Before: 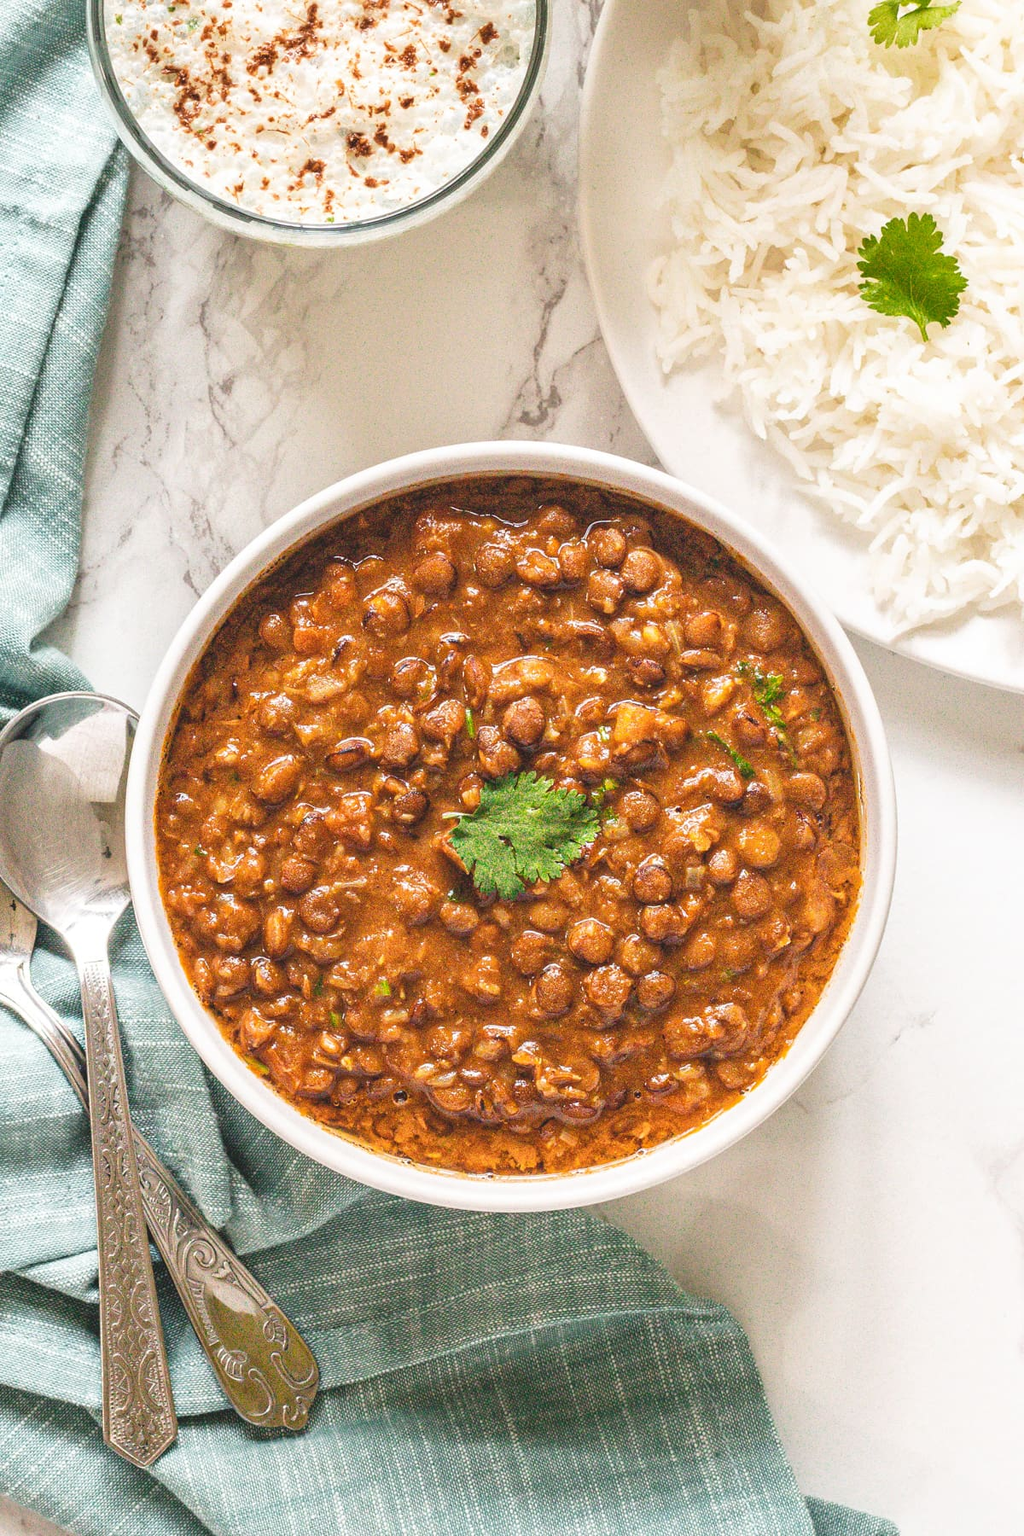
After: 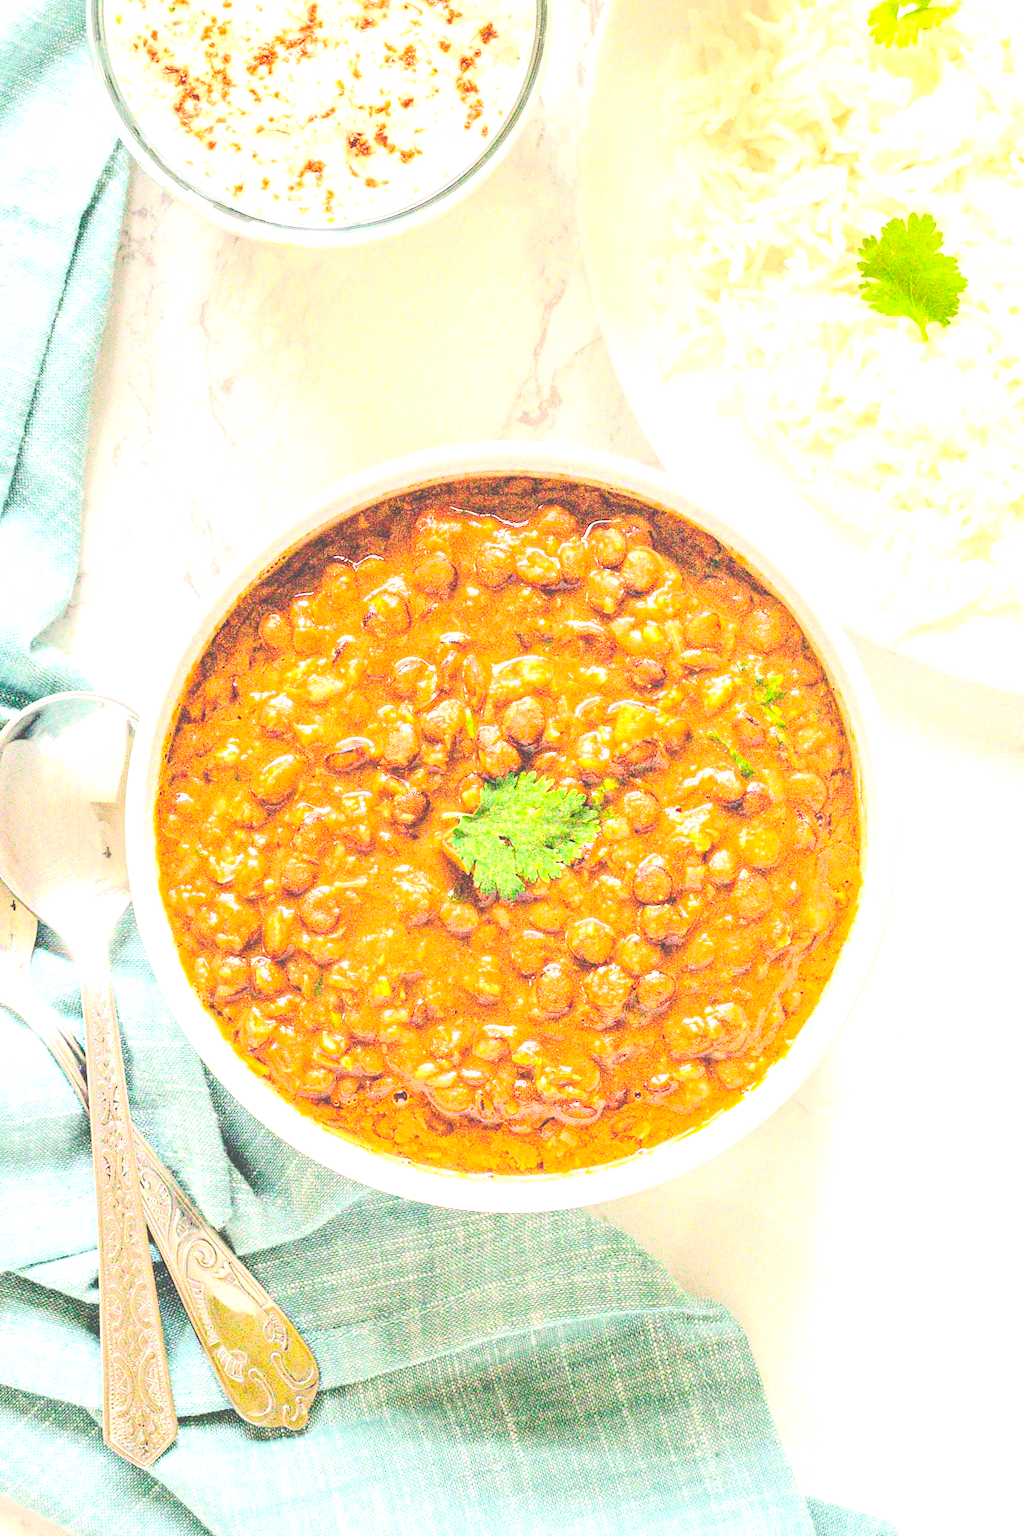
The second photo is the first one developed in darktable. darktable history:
contrast brightness saturation: contrast 0.24, brightness 0.26, saturation 0.39
exposure: black level correction 0, exposure 1.1 EV, compensate exposure bias true, compensate highlight preservation false
base curve: curves: ch0 [(0, 0.024) (0.055, 0.065) (0.121, 0.166) (0.236, 0.319) (0.693, 0.726) (1, 1)], preserve colors none
